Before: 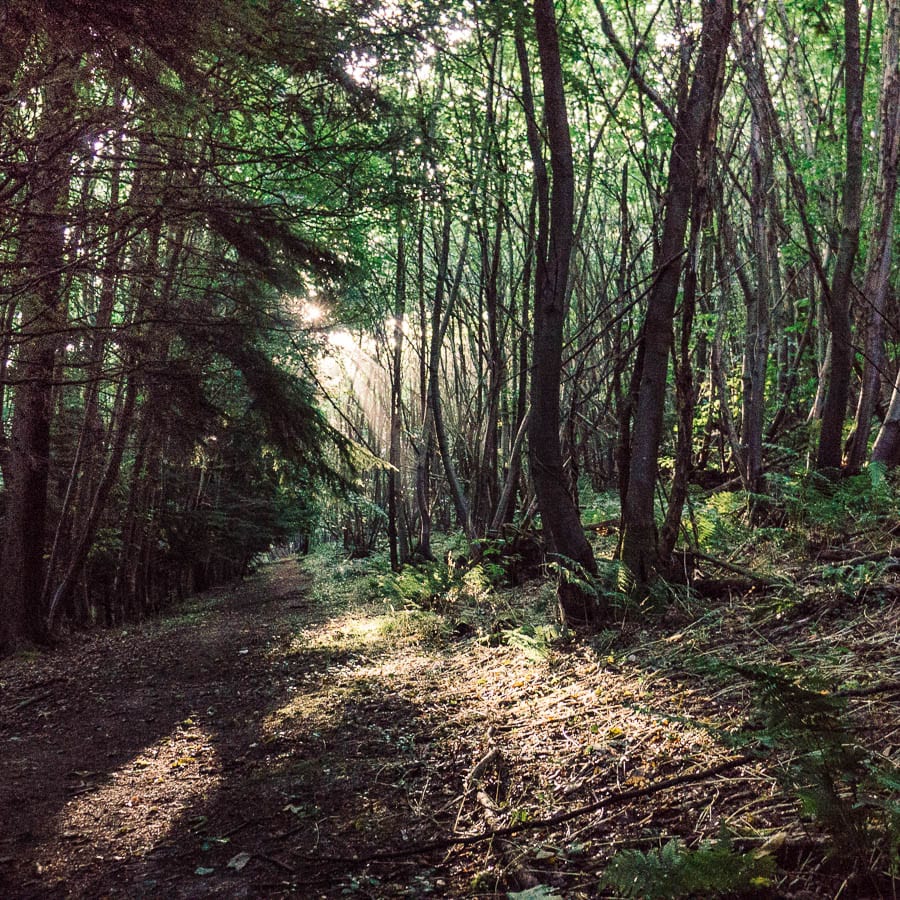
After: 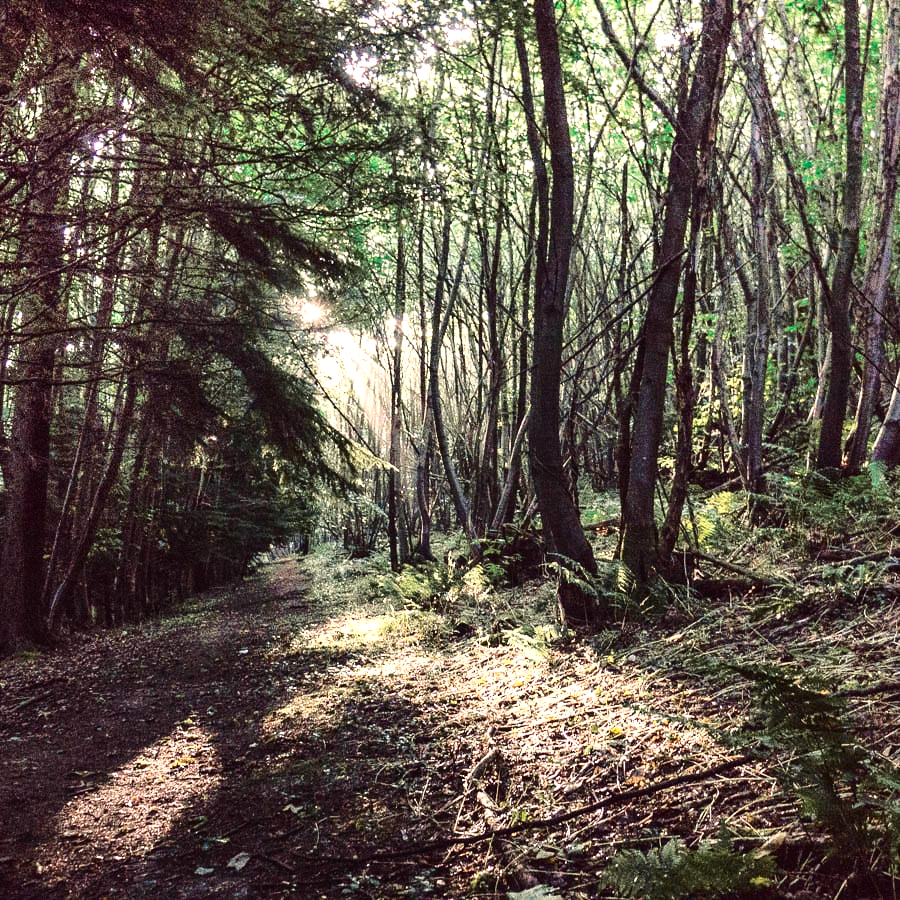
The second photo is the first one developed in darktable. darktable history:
tone curve: curves: ch0 [(0.003, 0.015) (0.104, 0.07) (0.239, 0.201) (0.327, 0.317) (0.401, 0.443) (0.495, 0.55) (0.65, 0.68) (0.832, 0.858) (1, 0.977)]; ch1 [(0, 0) (0.161, 0.092) (0.35, 0.33) (0.379, 0.401) (0.447, 0.476) (0.495, 0.499) (0.515, 0.518) (0.55, 0.557) (0.621, 0.615) (0.718, 0.734) (1, 1)]; ch2 [(0, 0) (0.359, 0.372) (0.437, 0.437) (0.502, 0.501) (0.534, 0.537) (0.599, 0.586) (1, 1)], color space Lab, independent channels, preserve colors none
exposure: black level correction 0, exposure 0.702 EV, compensate exposure bias true, compensate highlight preservation false
